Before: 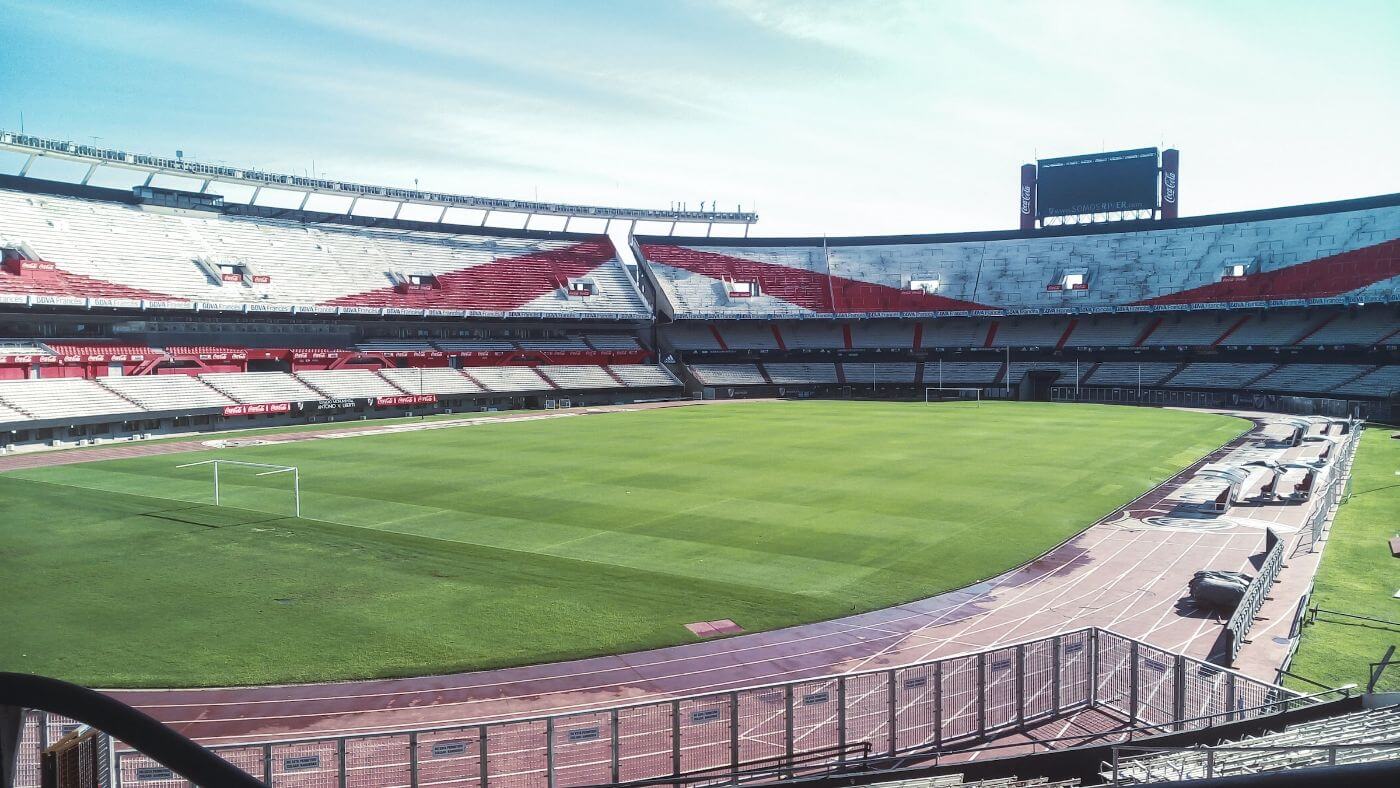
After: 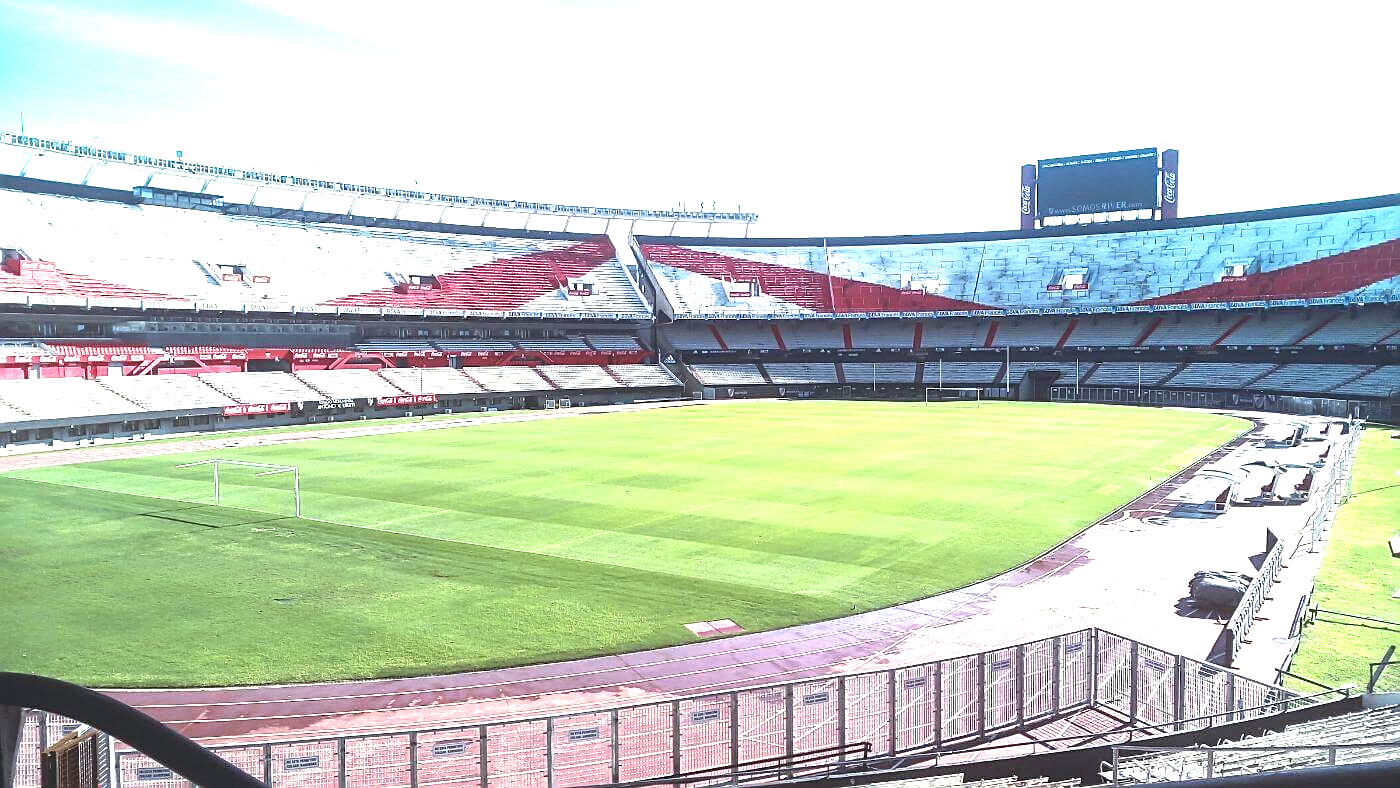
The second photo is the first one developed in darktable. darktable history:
color zones: mix -123.16%
sharpen: on, module defaults
exposure: black level correction 0, exposure 1.384 EV, compensate exposure bias true, compensate highlight preservation false
